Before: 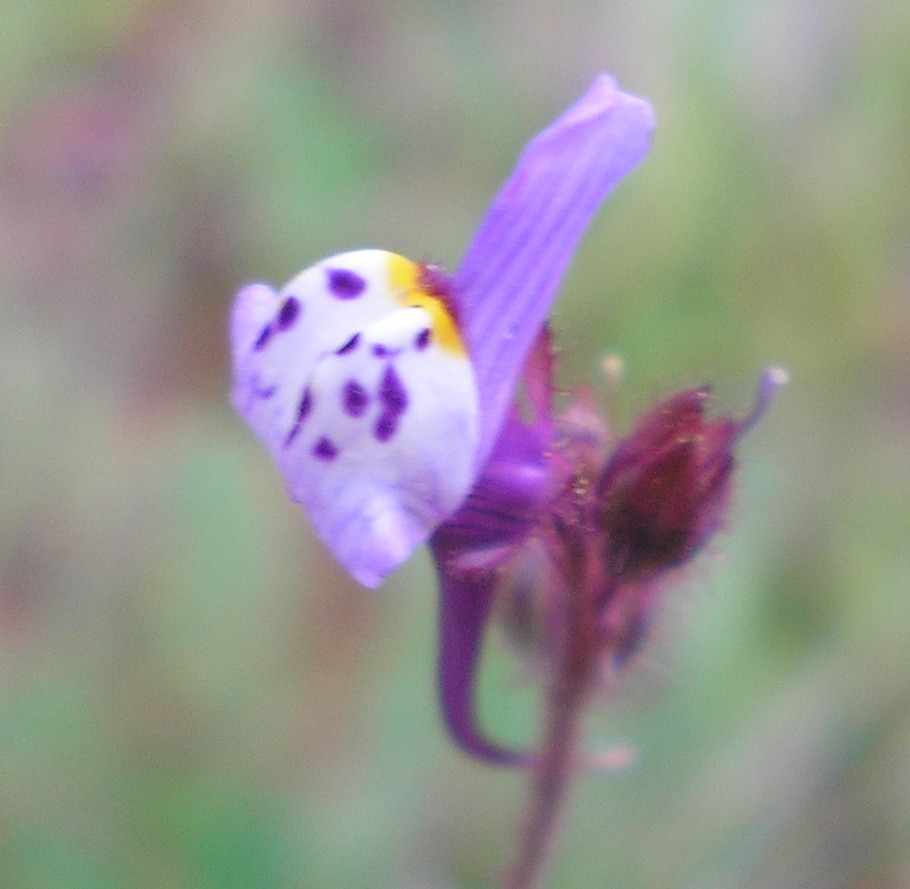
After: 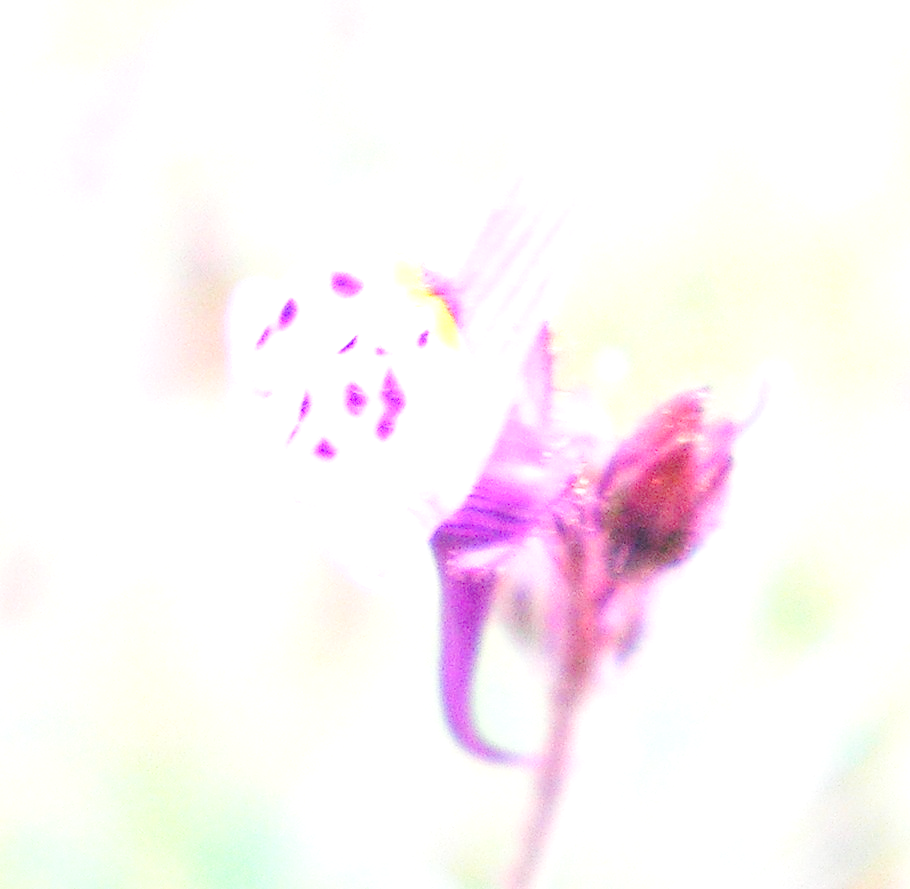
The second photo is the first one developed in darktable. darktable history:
tone curve: curves: ch0 [(0, 0) (0.003, 0.047) (0.011, 0.051) (0.025, 0.051) (0.044, 0.057) (0.069, 0.068) (0.1, 0.076) (0.136, 0.108) (0.177, 0.166) (0.224, 0.229) (0.277, 0.299) (0.335, 0.364) (0.399, 0.46) (0.468, 0.553) (0.543, 0.639) (0.623, 0.724) (0.709, 0.808) (0.801, 0.886) (0.898, 0.954) (1, 1)], preserve colors none
exposure: black level correction 0.005, exposure 2.085 EV, compensate exposure bias true, compensate highlight preservation false
